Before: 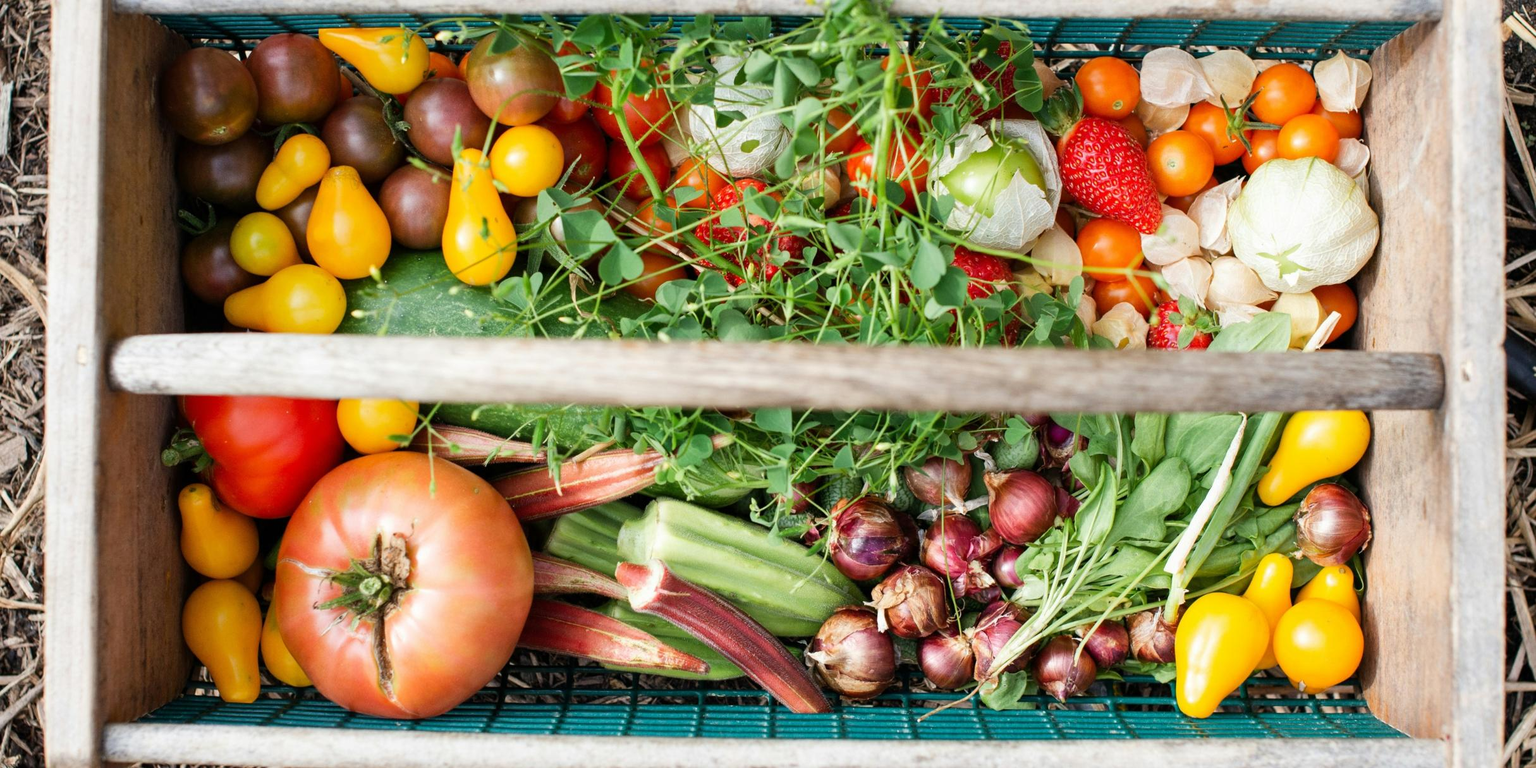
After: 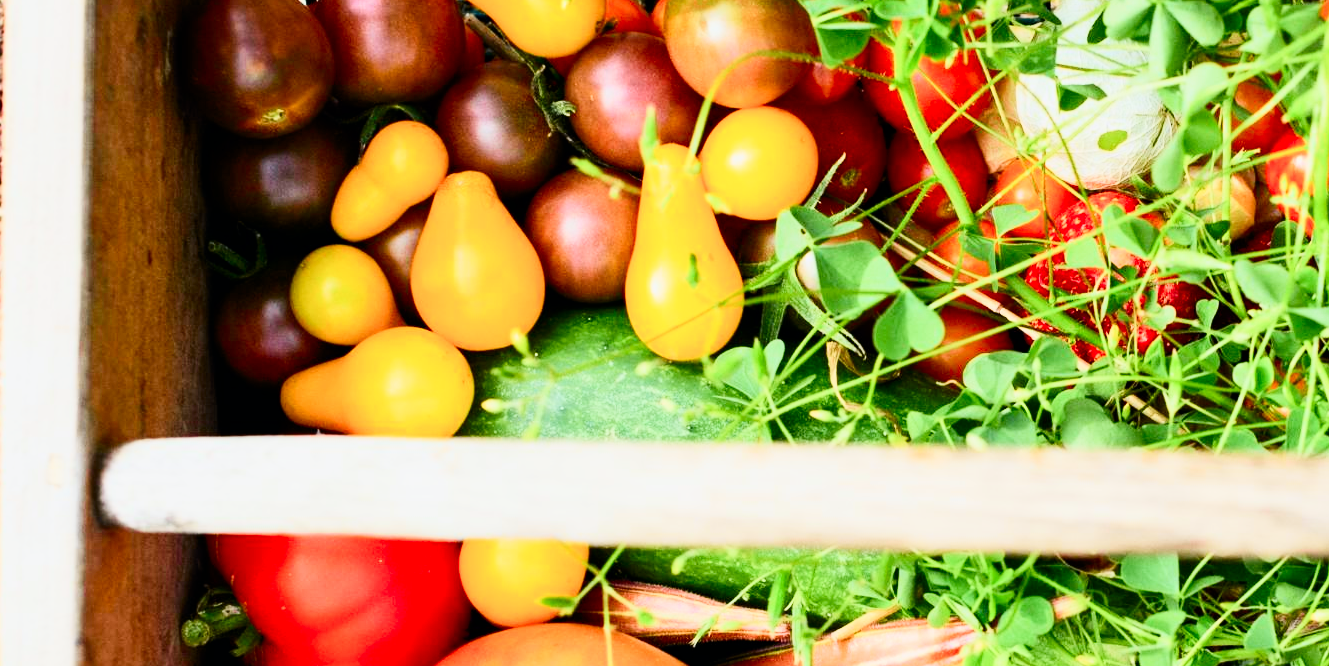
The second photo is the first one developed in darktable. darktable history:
exposure: black level correction 0, exposure 0.7 EV, compensate exposure bias true, compensate highlight preservation false
filmic rgb: black relative exposure -7.32 EV, white relative exposure 5.09 EV, hardness 3.2
tone curve: curves: ch0 [(0, 0) (0.187, 0.12) (0.384, 0.363) (0.577, 0.681) (0.735, 0.881) (0.864, 0.959) (1, 0.987)]; ch1 [(0, 0) (0.402, 0.36) (0.476, 0.466) (0.501, 0.501) (0.518, 0.514) (0.564, 0.614) (0.614, 0.664) (0.741, 0.829) (1, 1)]; ch2 [(0, 0) (0.429, 0.387) (0.483, 0.481) (0.503, 0.501) (0.522, 0.533) (0.564, 0.605) (0.615, 0.697) (0.702, 0.774) (1, 0.895)], color space Lab, independent channels
crop and rotate: left 3.047%, top 7.509%, right 42.236%, bottom 37.598%
